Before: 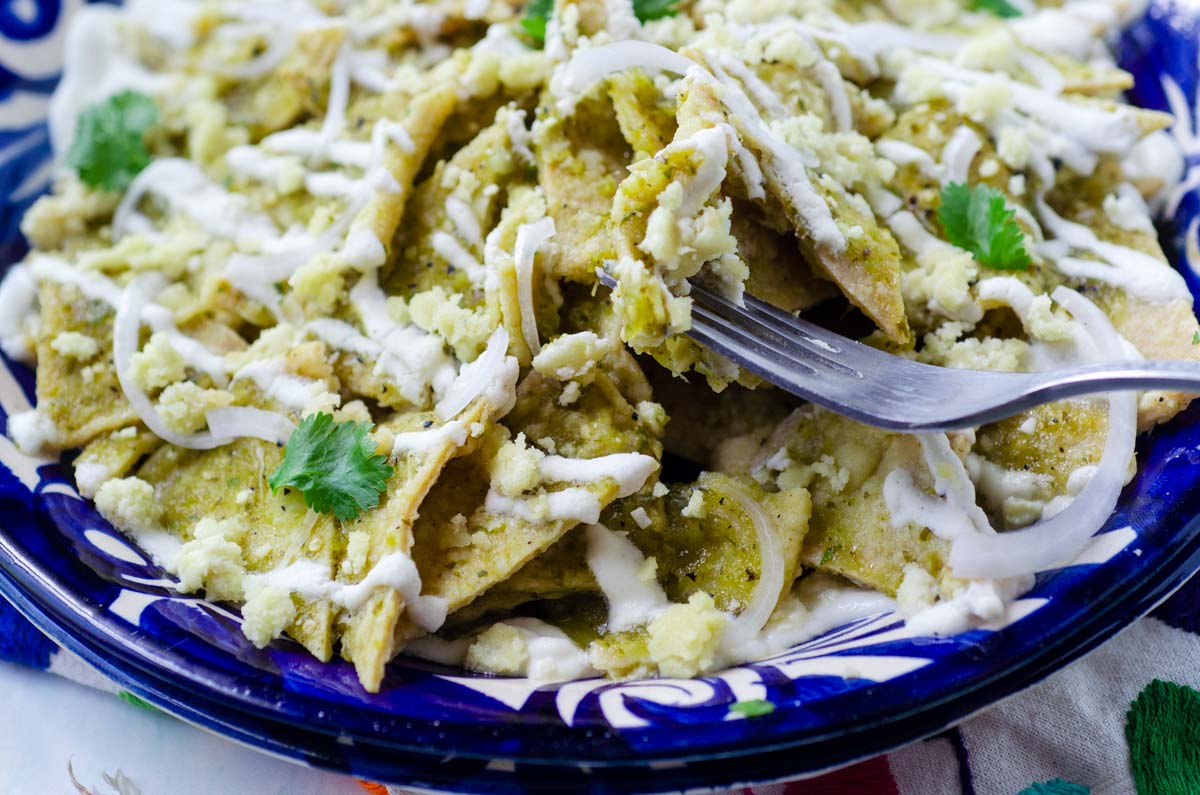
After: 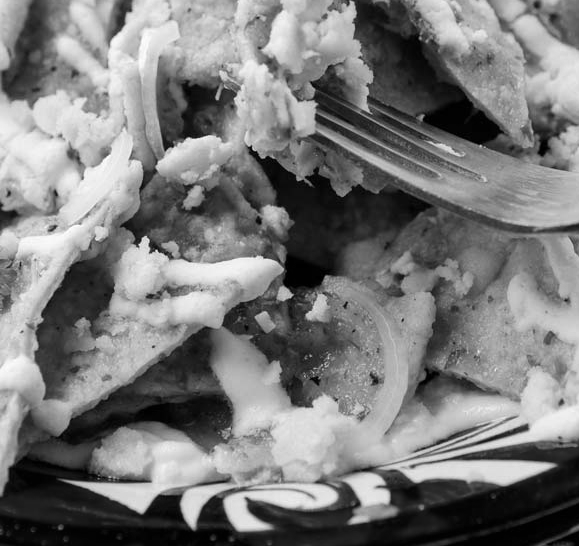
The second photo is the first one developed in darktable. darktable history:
crop: left 31.379%, top 24.658%, right 20.326%, bottom 6.628%
monochrome: on, module defaults
